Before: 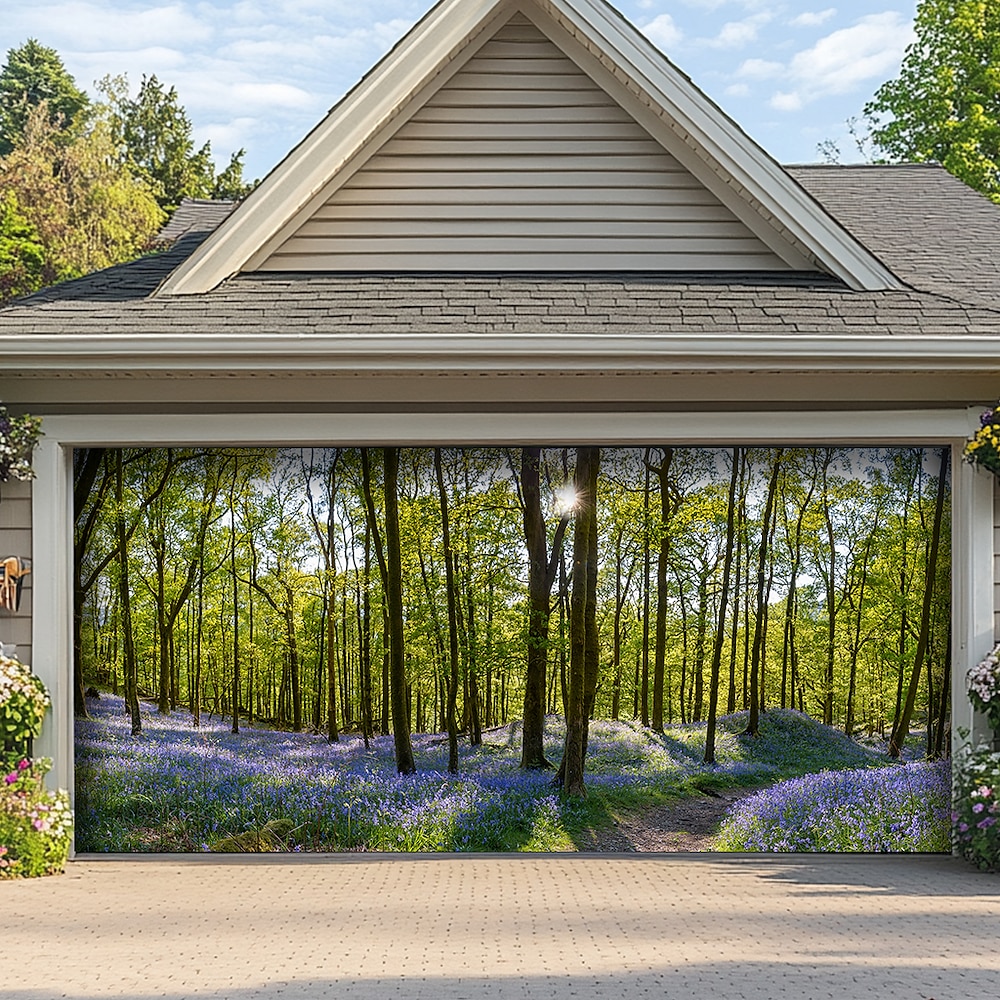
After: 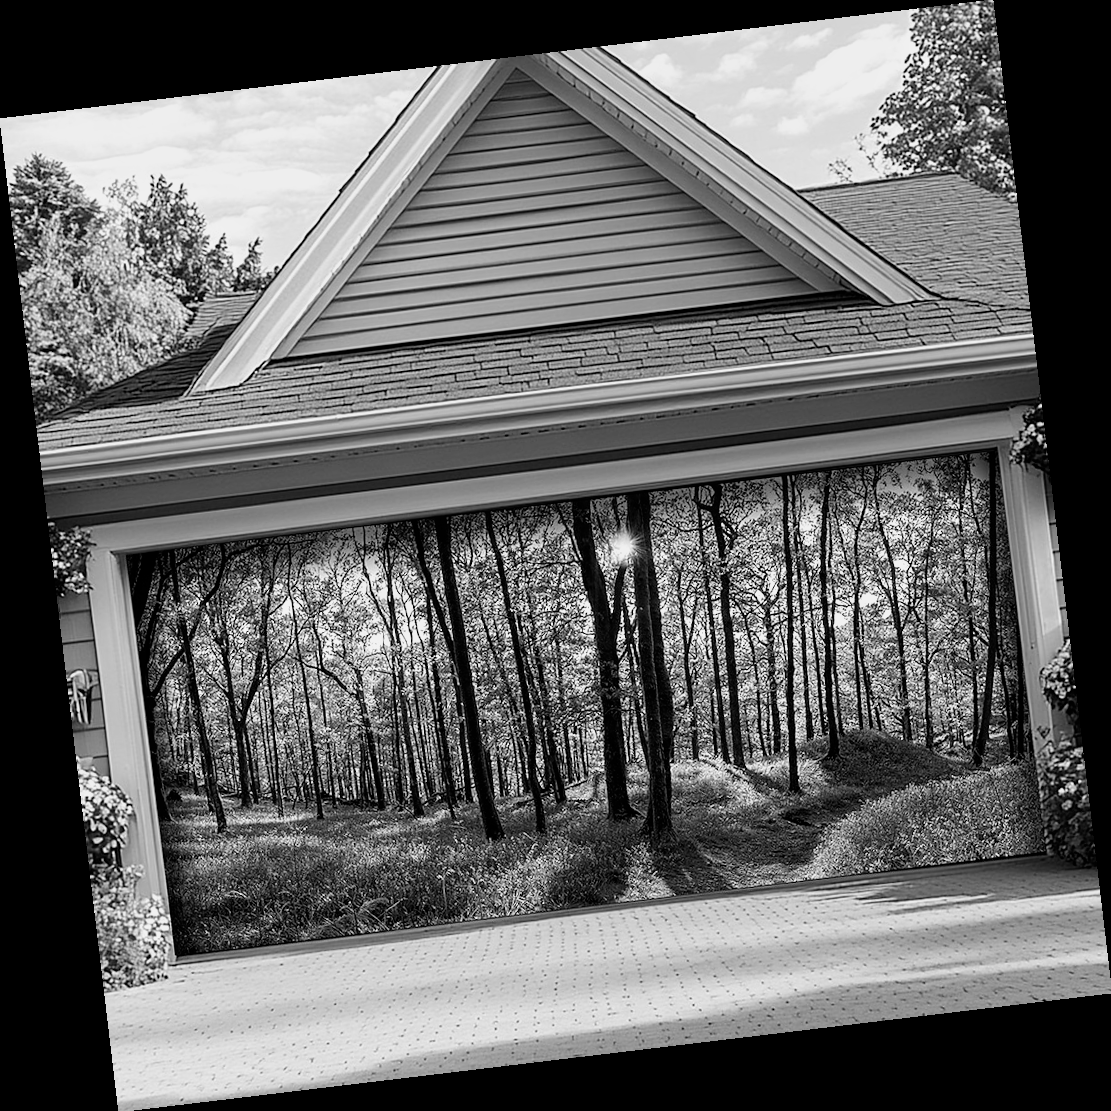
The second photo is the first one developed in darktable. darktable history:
filmic rgb: black relative exposure -8.2 EV, white relative exposure 2.2 EV, threshold 3 EV, hardness 7.11, latitude 75%, contrast 1.325, highlights saturation mix -2%, shadows ↔ highlights balance 30%, preserve chrominance no, color science v5 (2021), contrast in shadows safe, contrast in highlights safe, enable highlight reconstruction true
rotate and perspective: rotation -6.83°, automatic cropping off
monochrome: a -74.22, b 78.2
